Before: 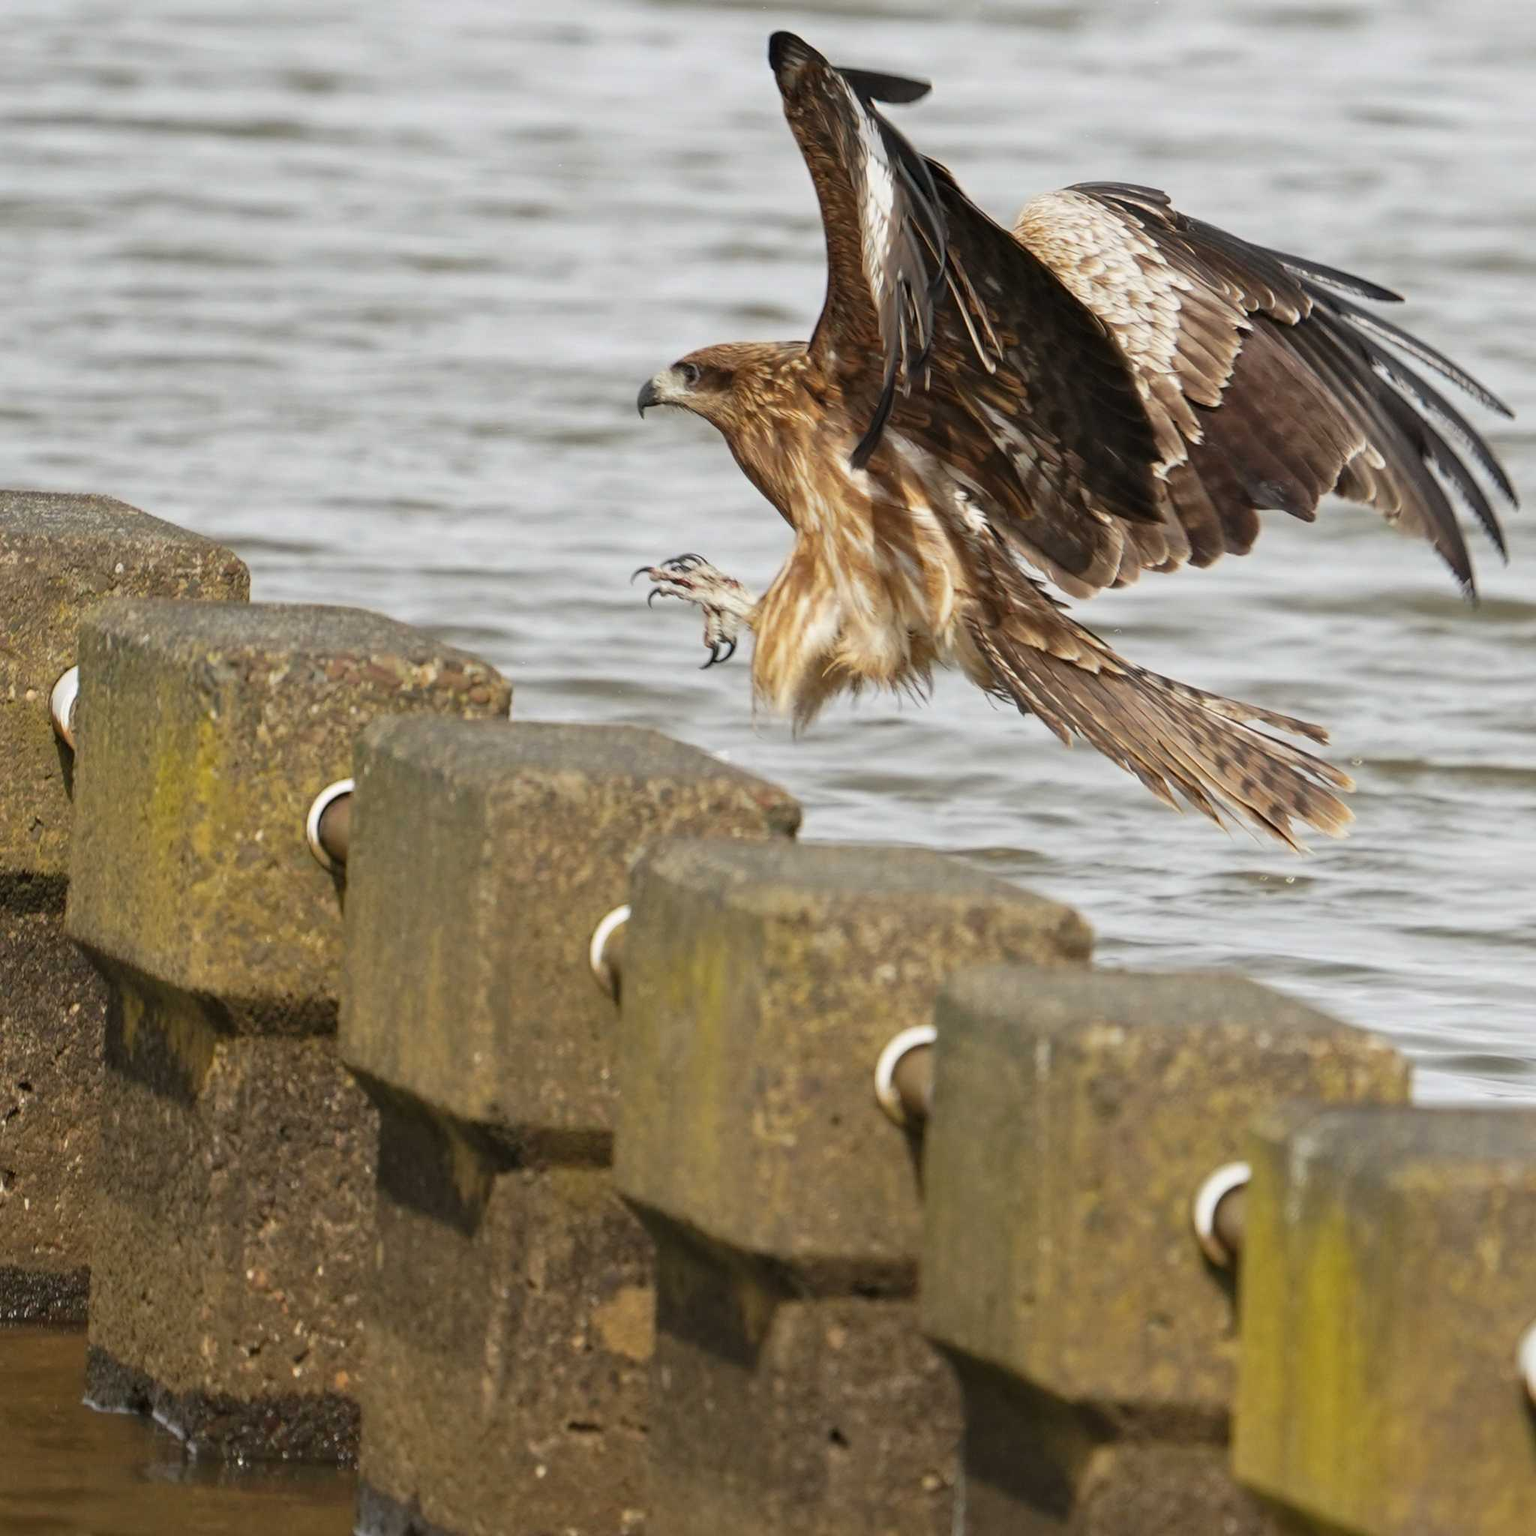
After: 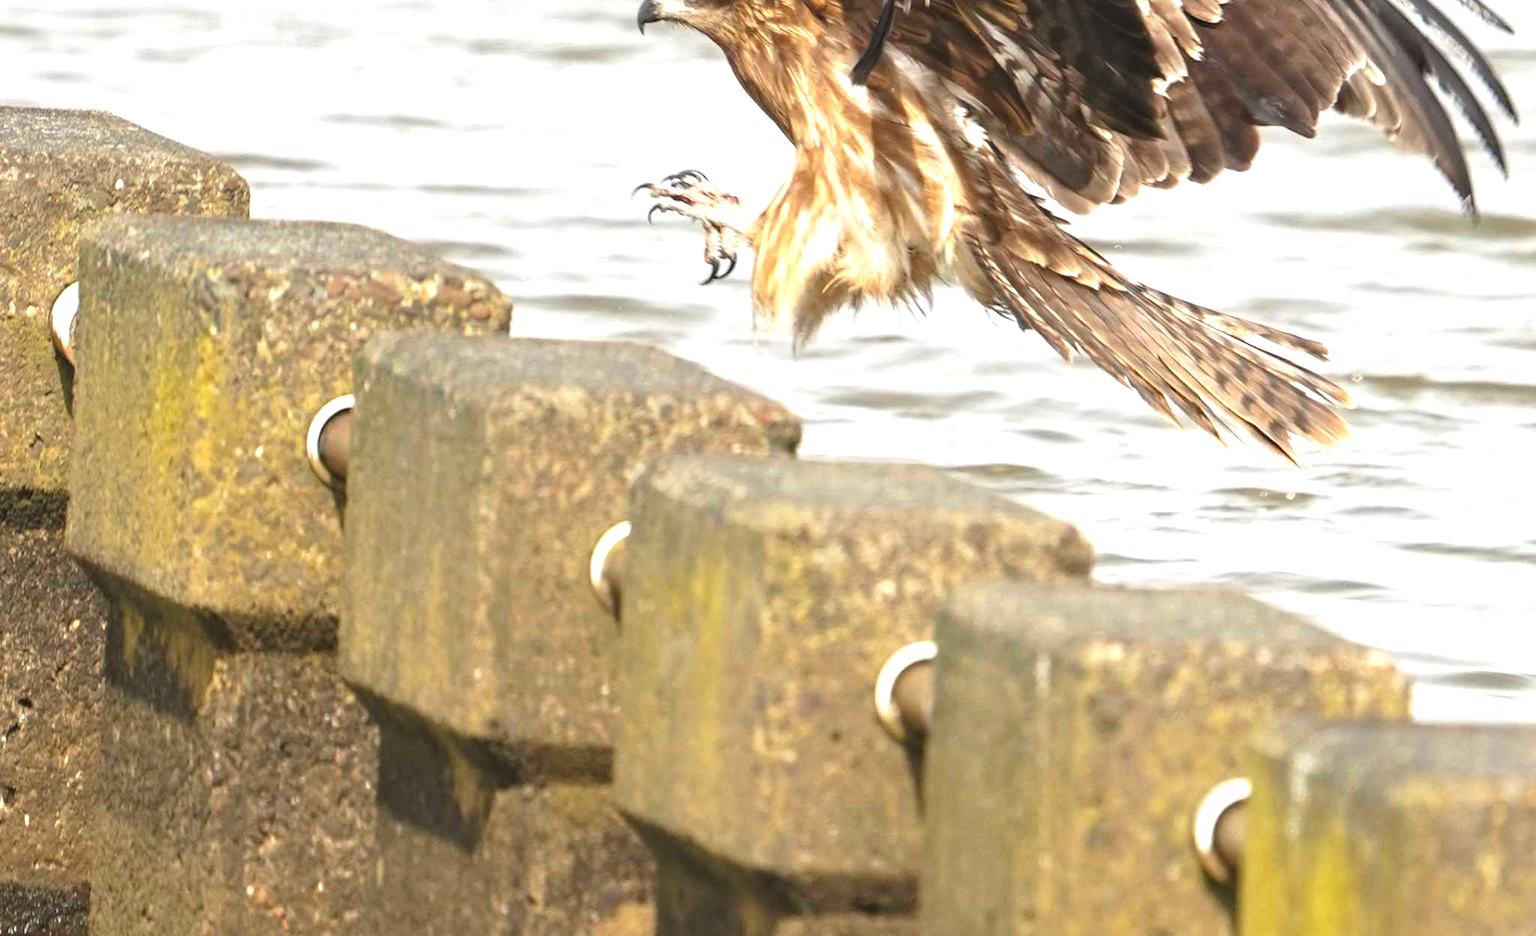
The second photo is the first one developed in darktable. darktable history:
exposure: black level correction -0.002, exposure 1.11 EV, compensate highlight preservation false
crop and rotate: top 25.033%, bottom 13.945%
